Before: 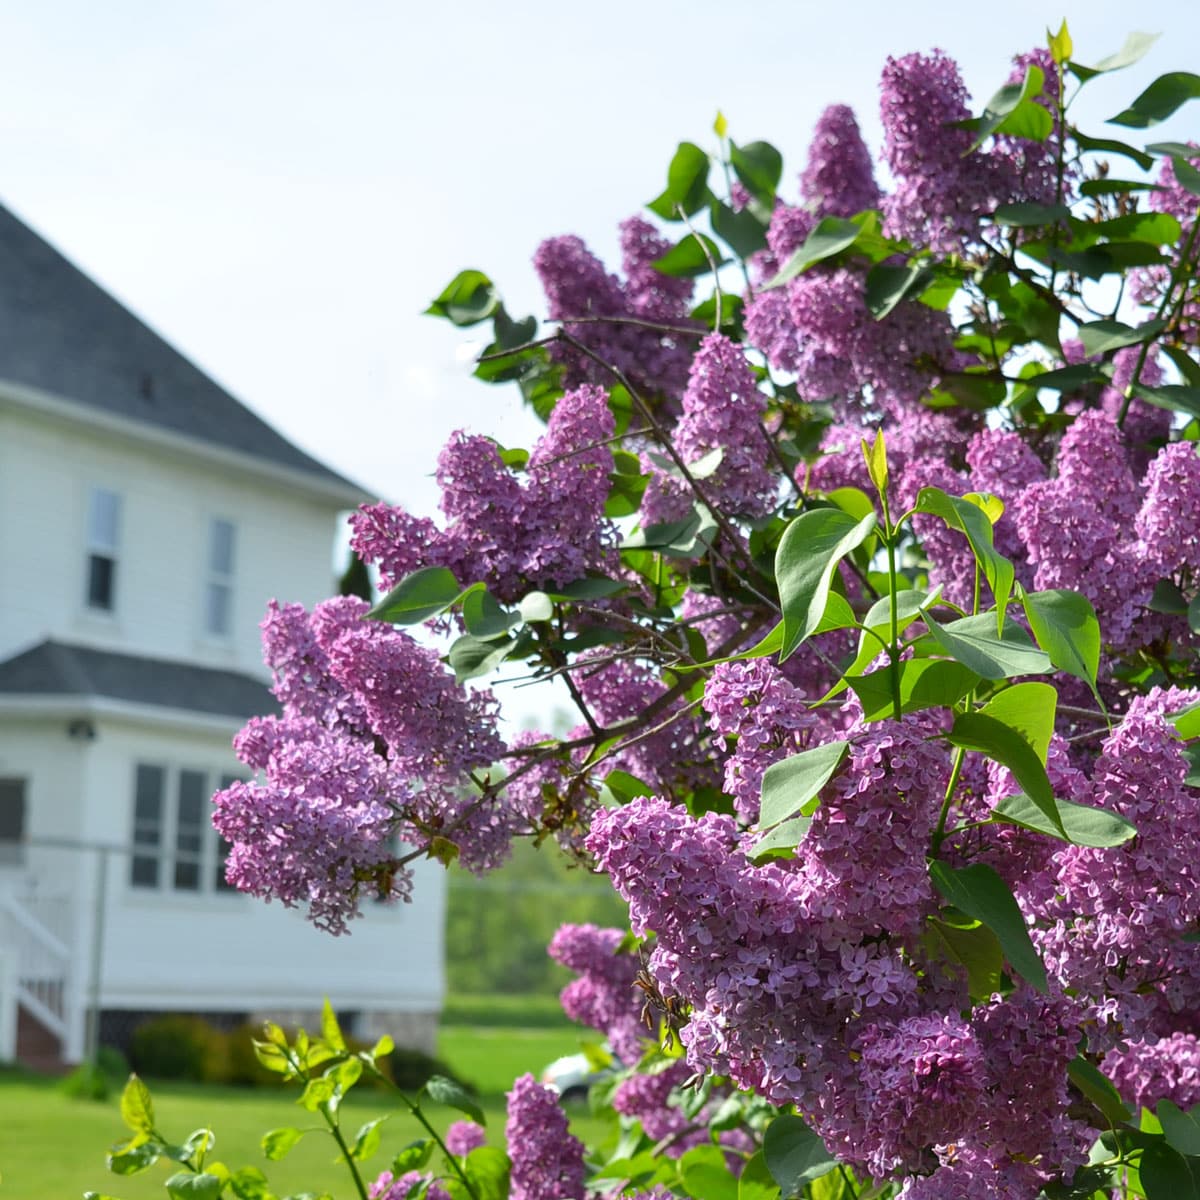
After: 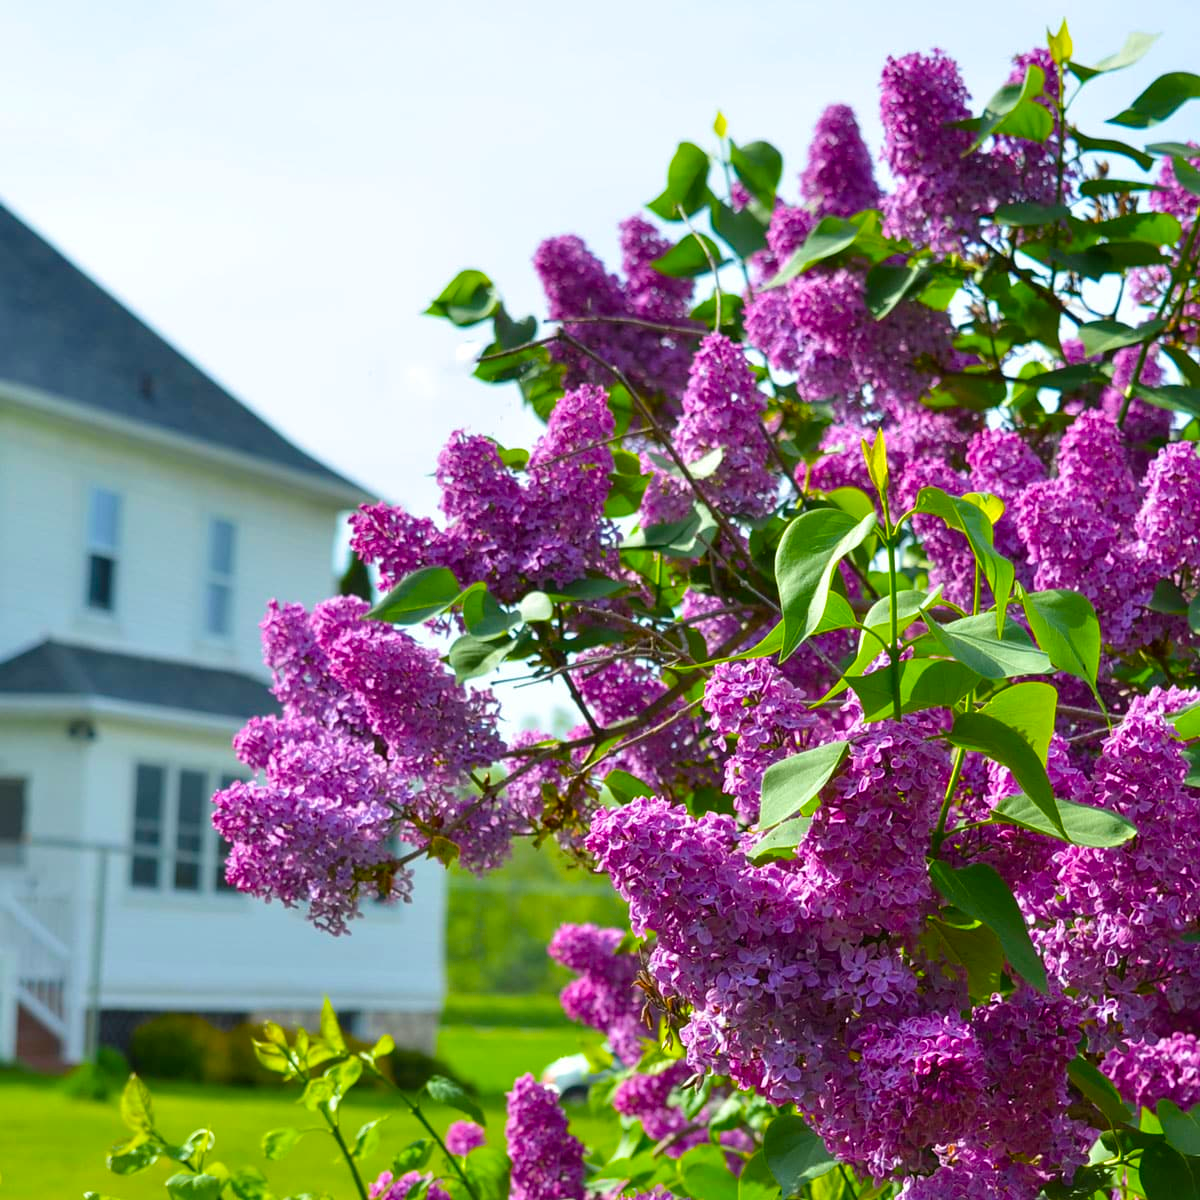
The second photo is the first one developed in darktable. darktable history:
velvia: strength 51.65%, mid-tones bias 0.507
